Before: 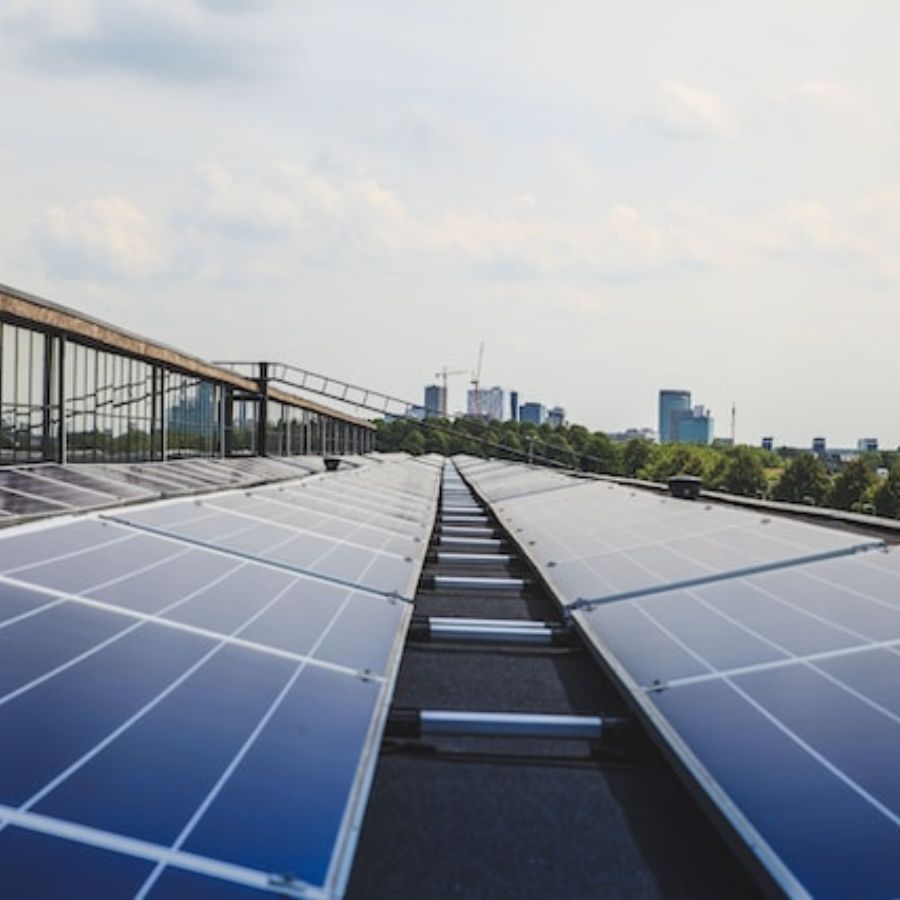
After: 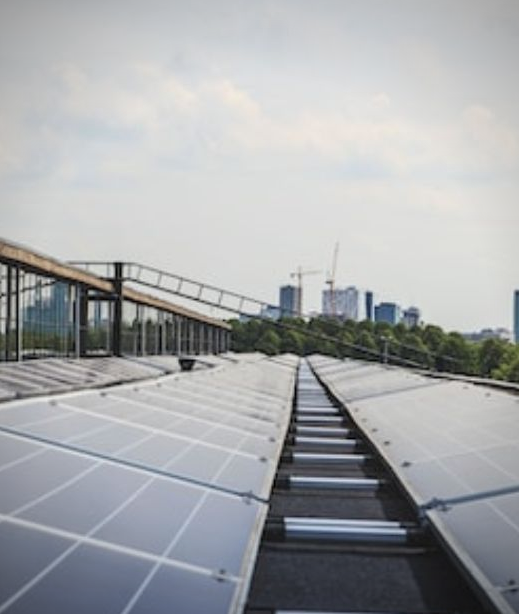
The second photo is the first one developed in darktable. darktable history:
crop: left 16.202%, top 11.208%, right 26.045%, bottom 20.557%
vignetting: fall-off start 74.49%, fall-off radius 65.9%, brightness -0.628, saturation -0.68
